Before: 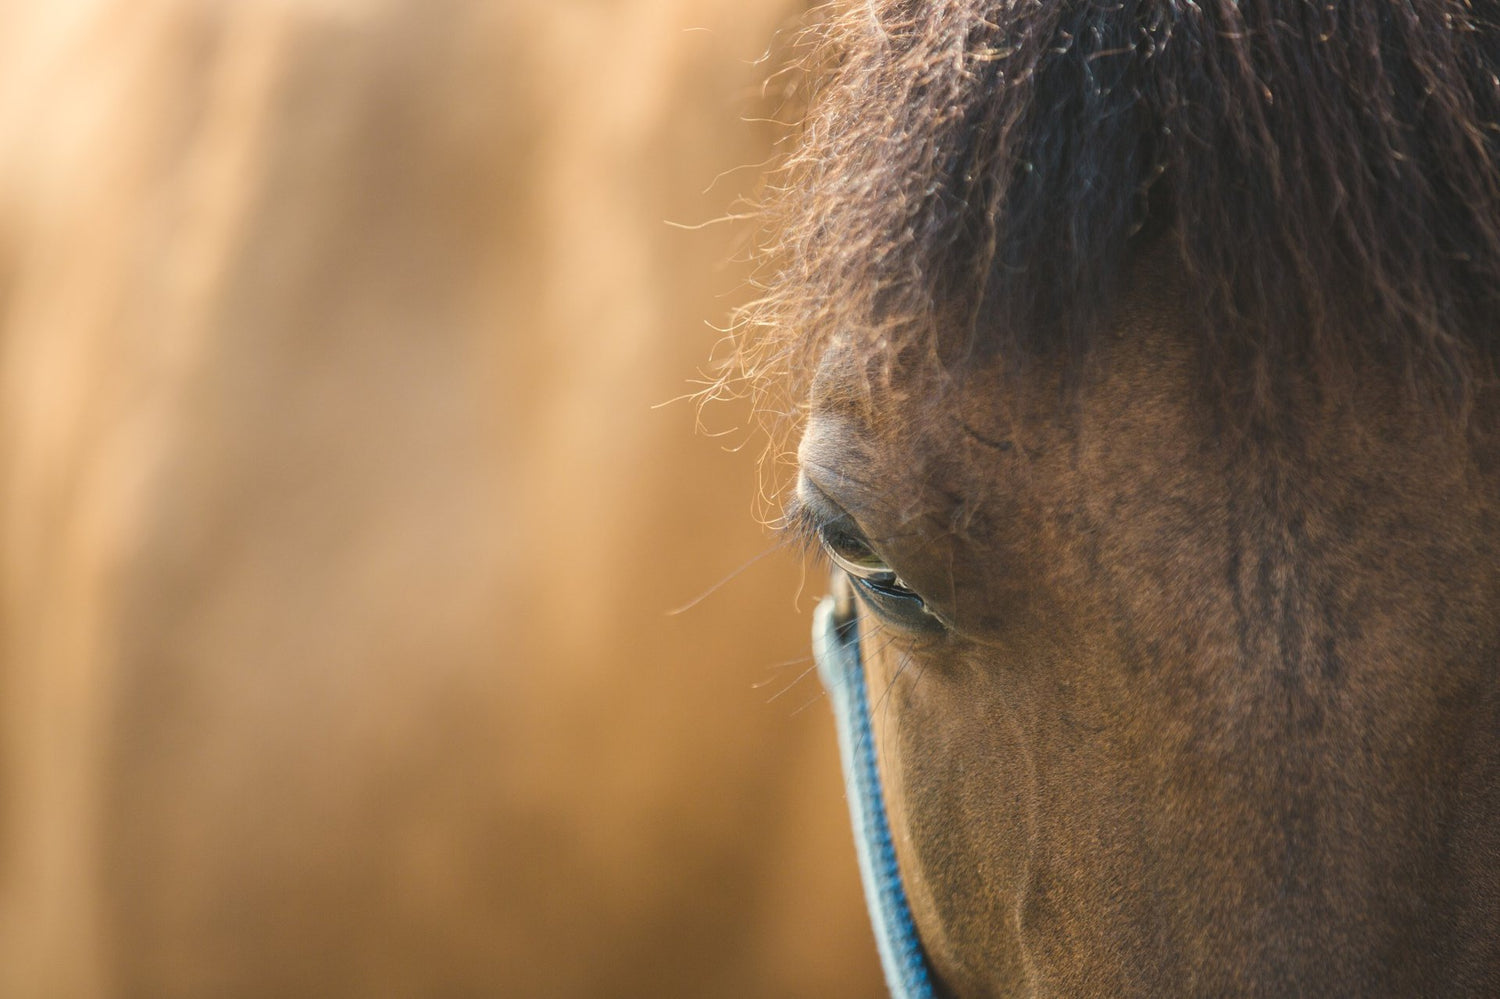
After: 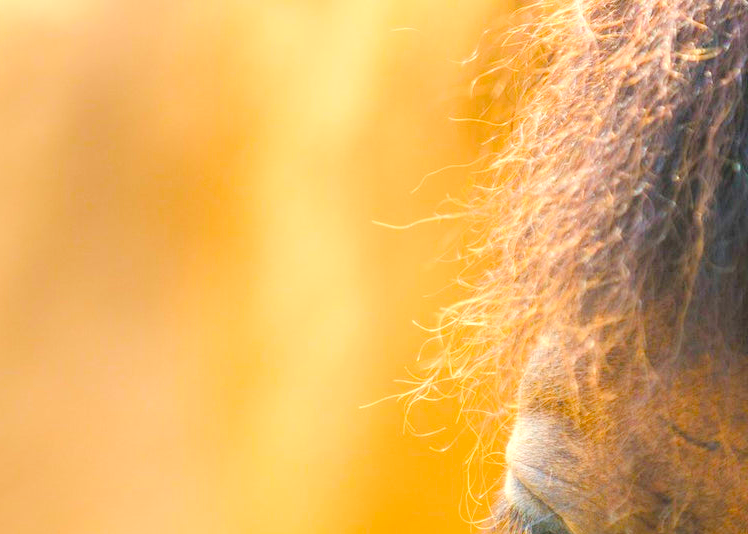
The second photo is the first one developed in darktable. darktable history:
levels: white 99.96%, levels [0.093, 0.434, 0.988]
tone equalizer: -8 EV -0.413 EV, -7 EV -0.362 EV, -6 EV -0.298 EV, -5 EV -0.2 EV, -3 EV 0.204 EV, -2 EV 0.309 EV, -1 EV 0.363 EV, +0 EV 0.394 EV
crop: left 19.495%, right 30.584%, bottom 46.501%
color balance rgb: perceptual saturation grading › global saturation 36.786%, perceptual saturation grading › shadows 35.351%, global vibrance 20%
